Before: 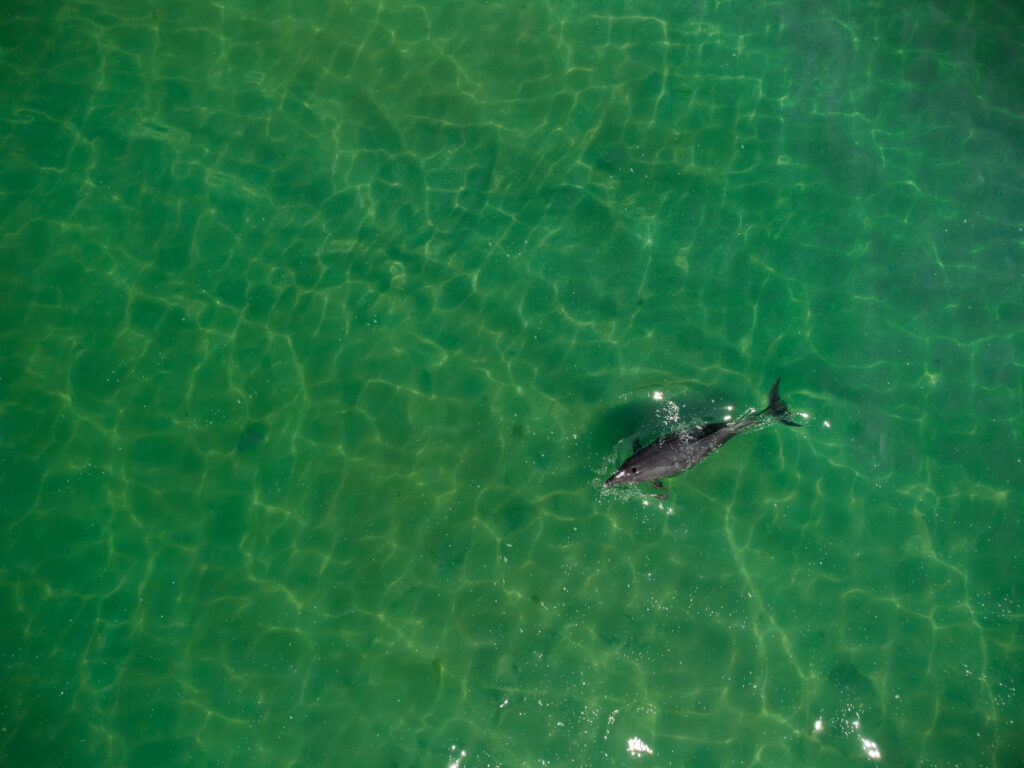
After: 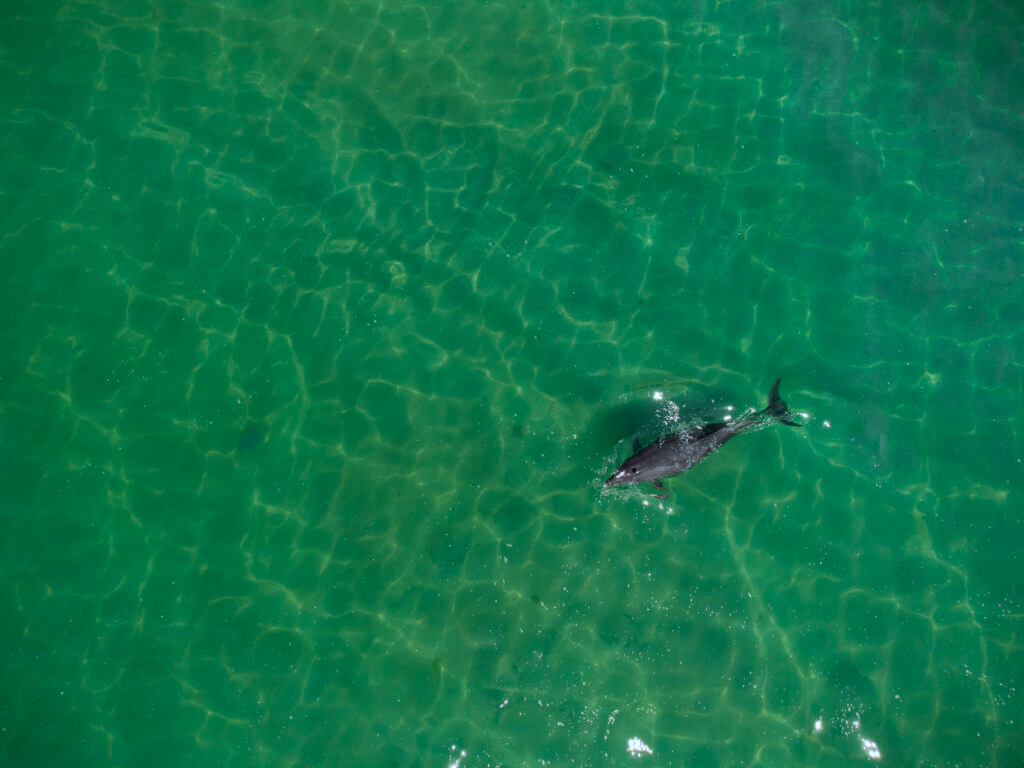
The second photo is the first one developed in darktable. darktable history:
color calibration: gray › normalize channels true, x 0.37, y 0.382, temperature 4309.77 K, gamut compression 0.028
shadows and highlights: on, module defaults
